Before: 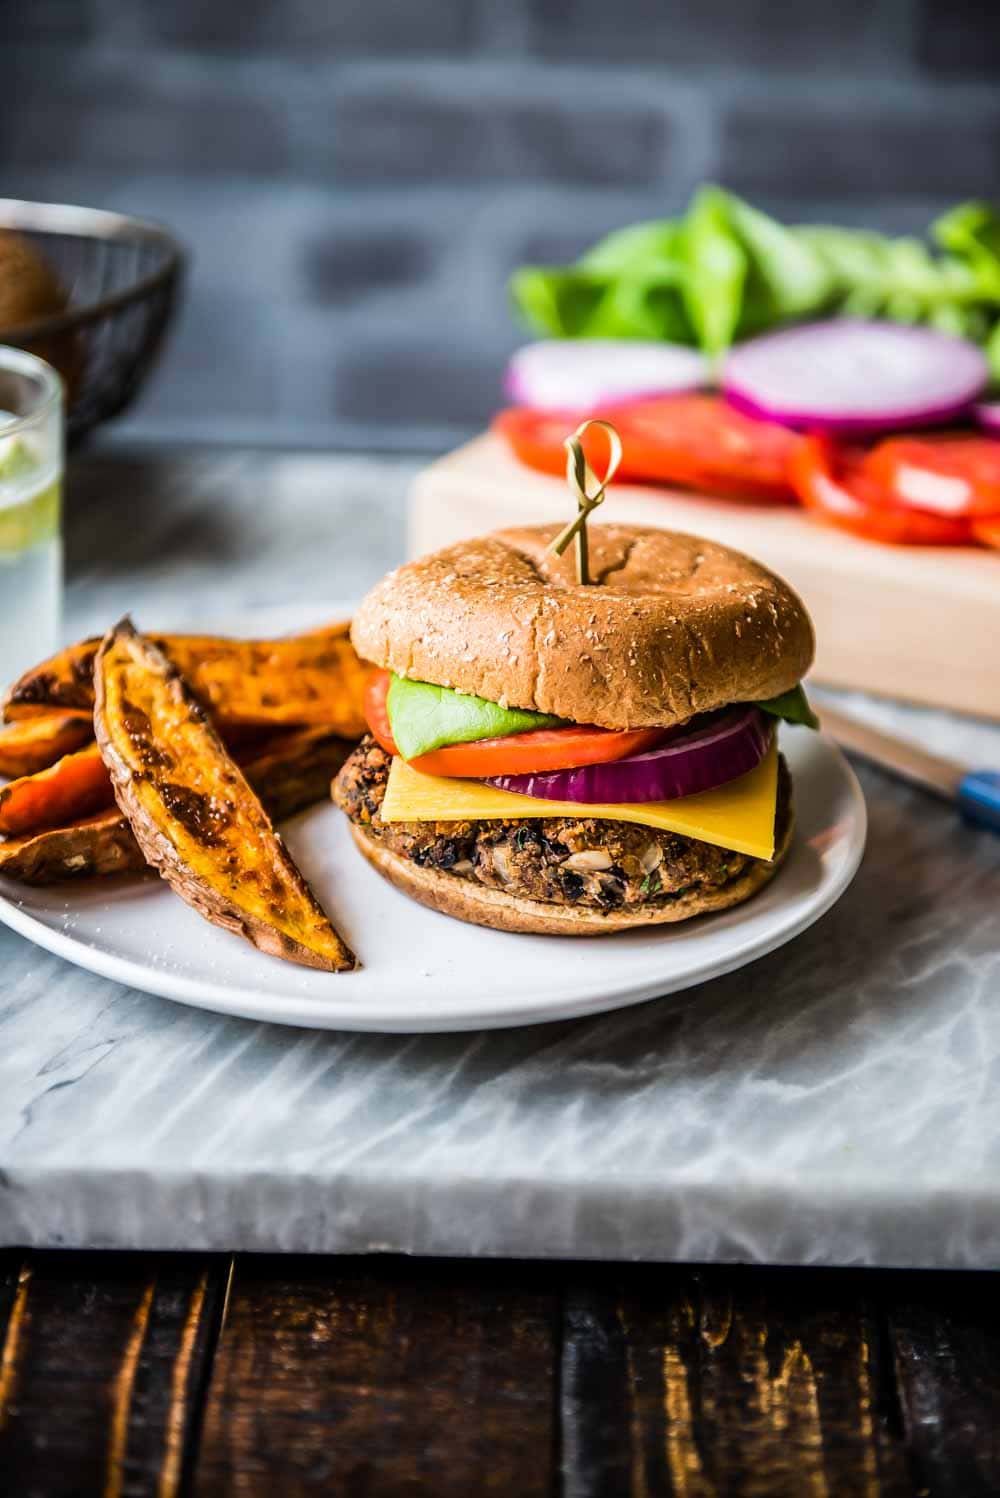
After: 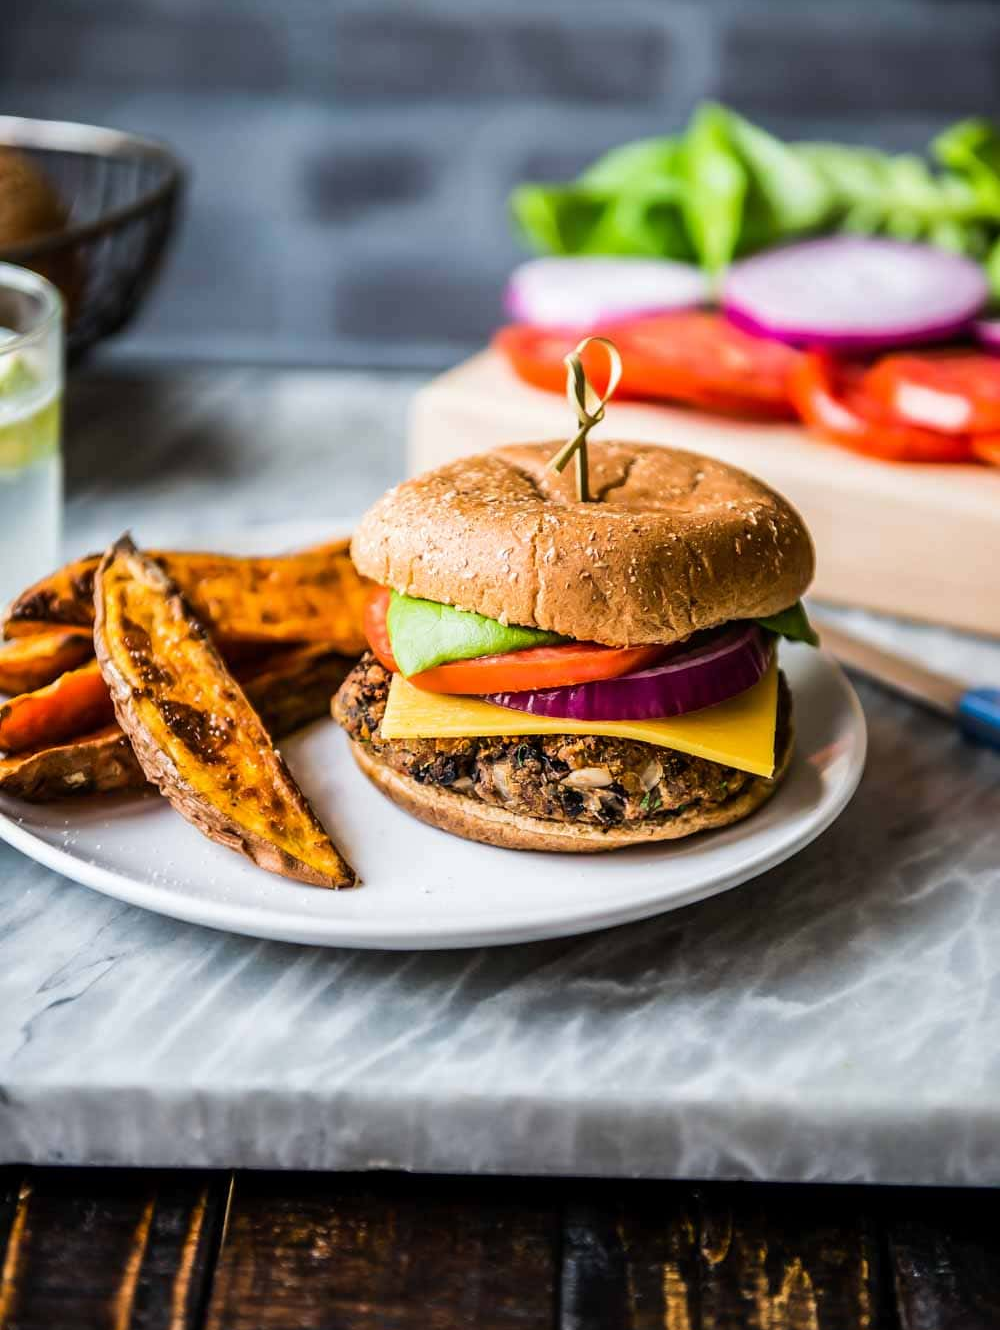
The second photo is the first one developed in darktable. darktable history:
crop and rotate: top 5.56%, bottom 5.605%
